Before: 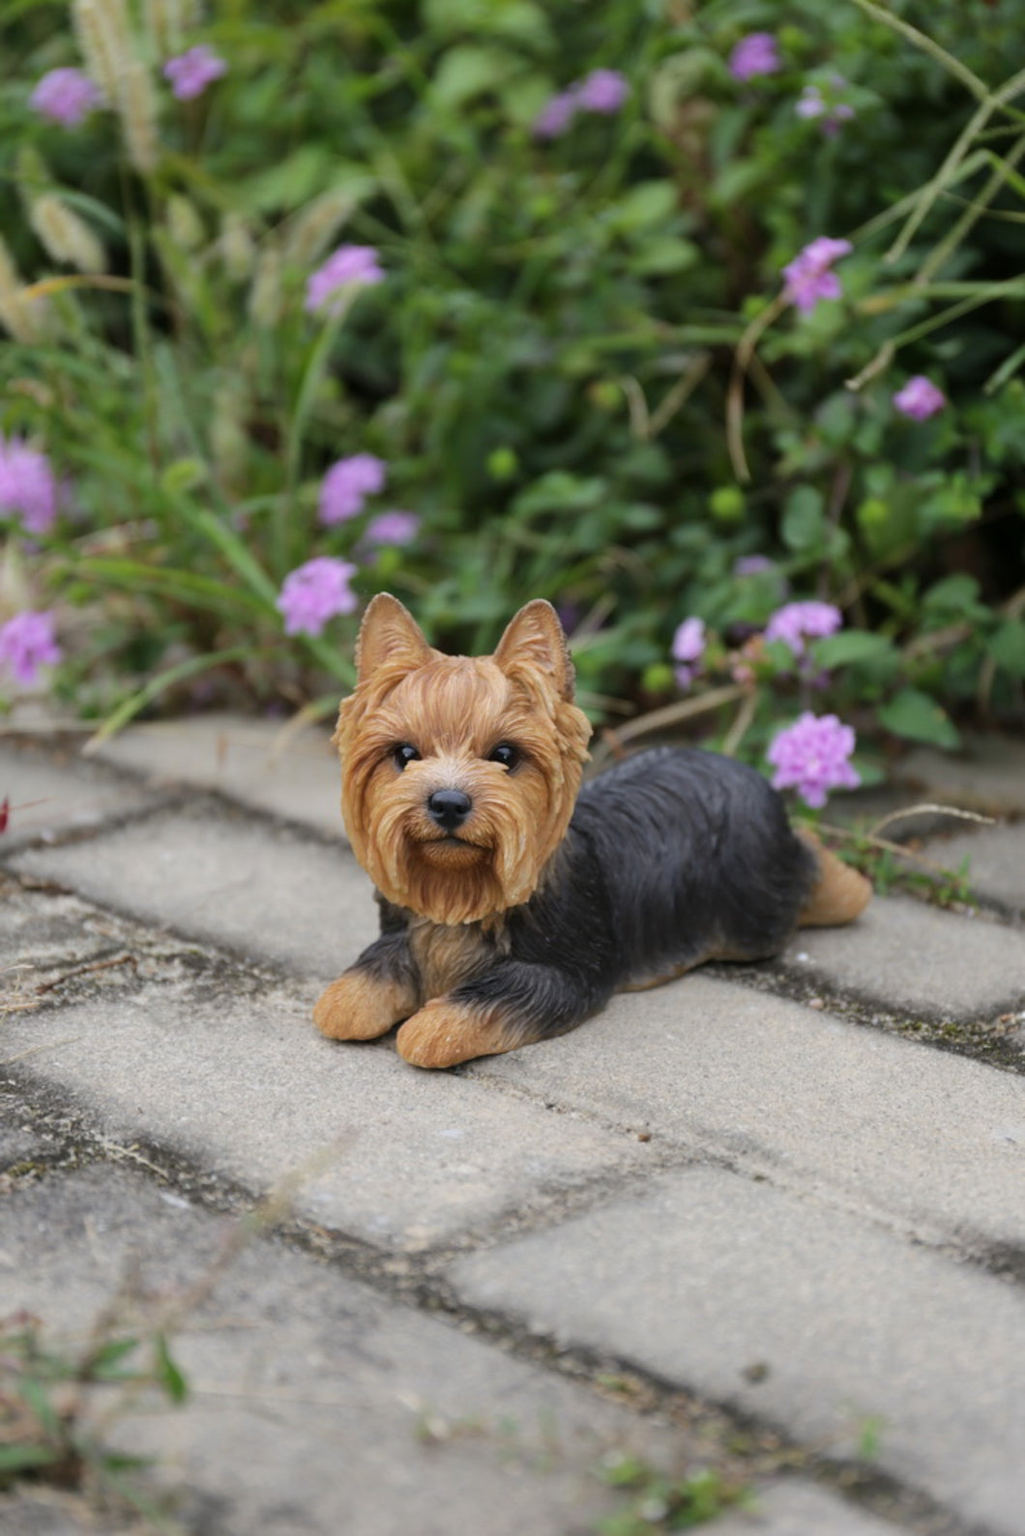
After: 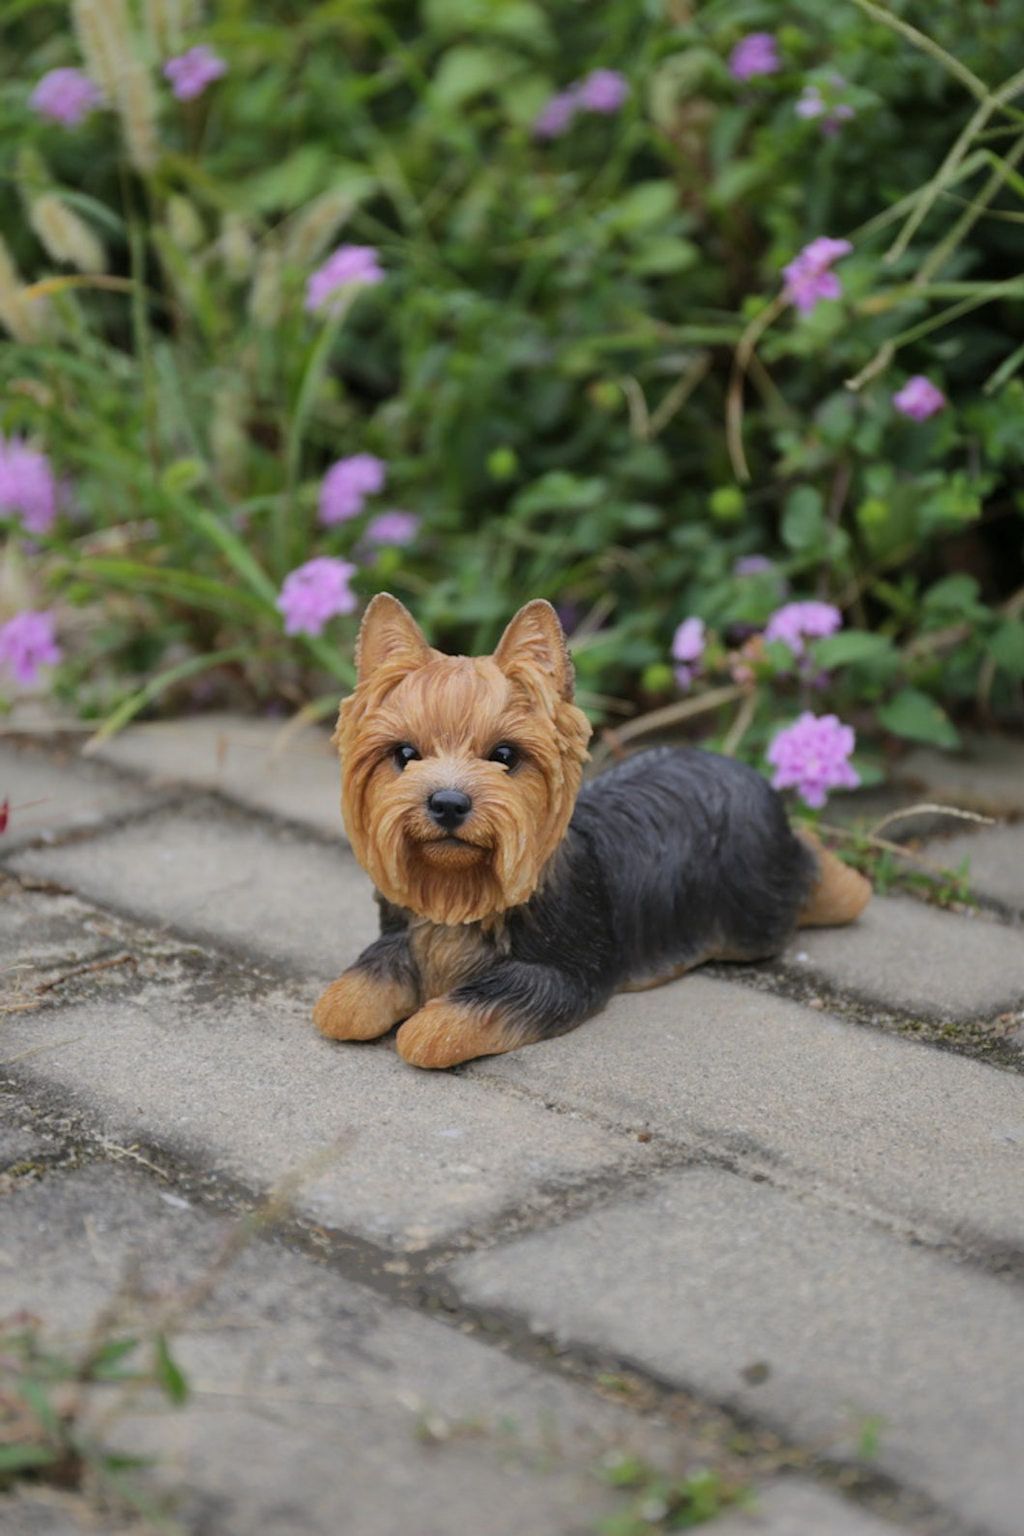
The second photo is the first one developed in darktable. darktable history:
shadows and highlights: shadows 25, highlights -70
